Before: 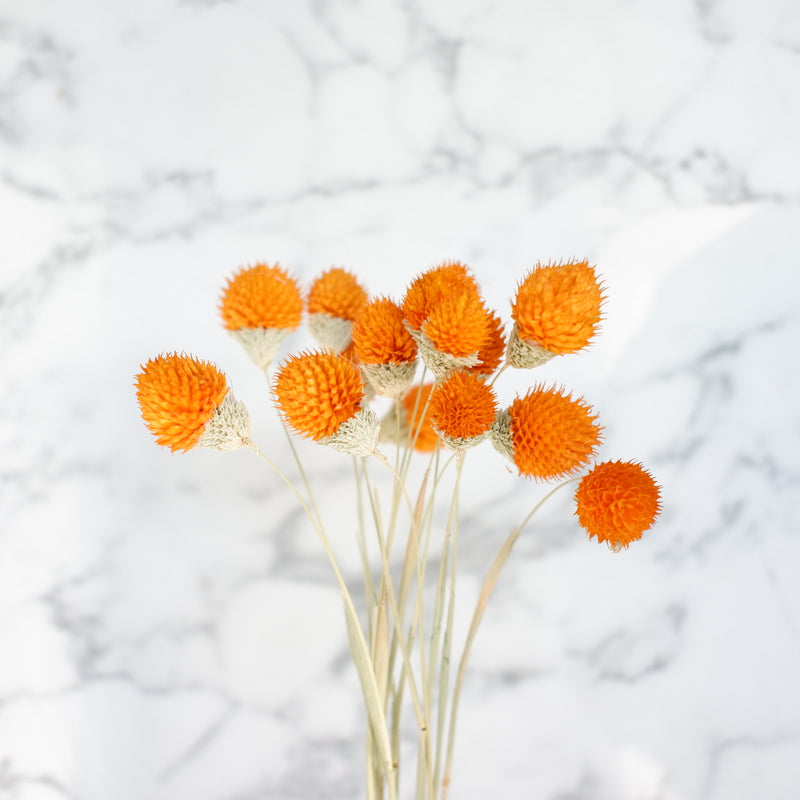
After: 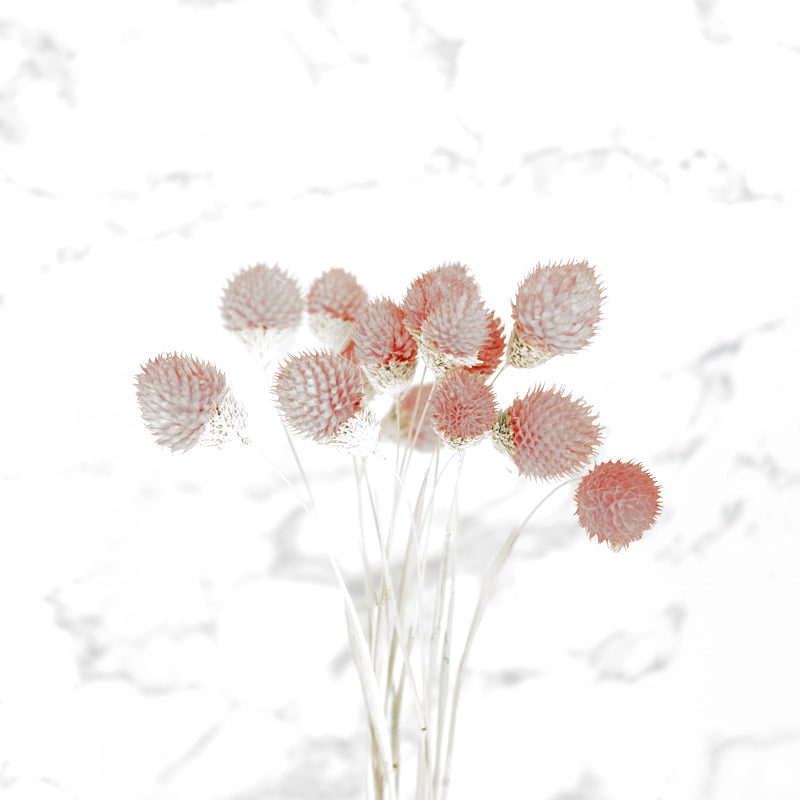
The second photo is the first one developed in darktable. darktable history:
filmic rgb: black relative exposure -8.02 EV, white relative exposure 2.46 EV, hardness 6.41, add noise in highlights 0, color science v3 (2019), use custom middle-gray values true, contrast in highlights soft
tone equalizer: -8 EV -0.408 EV, -7 EV -0.368 EV, -6 EV -0.311 EV, -5 EV -0.21 EV, -3 EV 0.206 EV, -2 EV 0.315 EV, -1 EV 0.4 EV, +0 EV 0.427 EV, edges refinement/feathering 500, mask exposure compensation -1.57 EV, preserve details no
